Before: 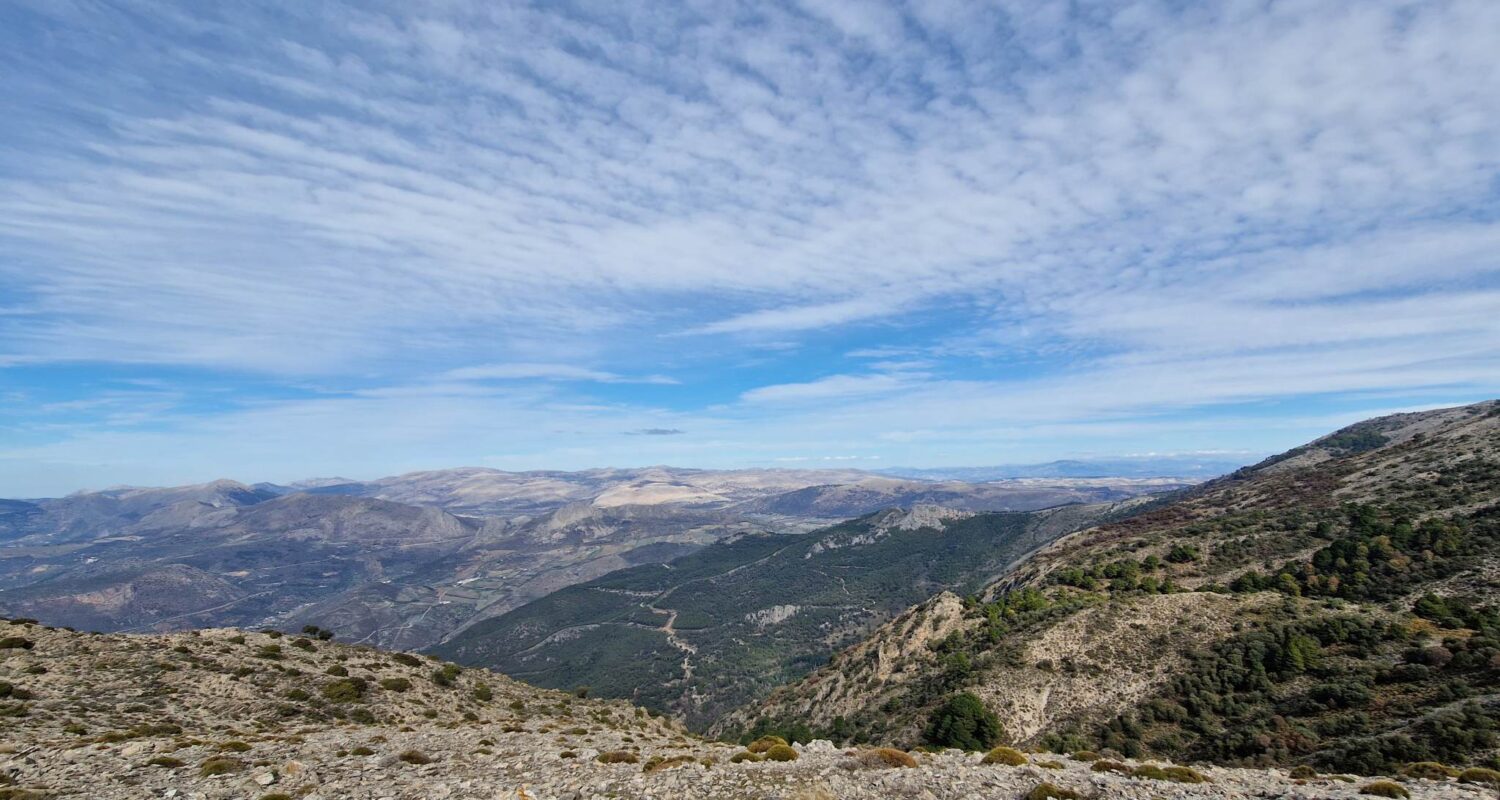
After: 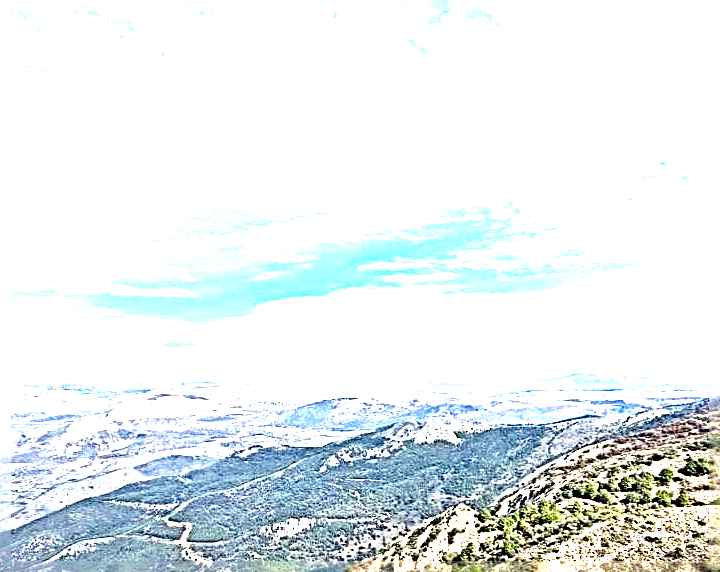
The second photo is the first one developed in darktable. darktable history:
crop: left 32.341%, top 10.945%, right 18.64%, bottom 17.536%
exposure: black level correction 0.001, exposure 2.657 EV, compensate highlight preservation false
sharpen: radius 4.012, amount 1.995
color balance rgb: perceptual saturation grading › global saturation 0.069%, global vibrance 20%
